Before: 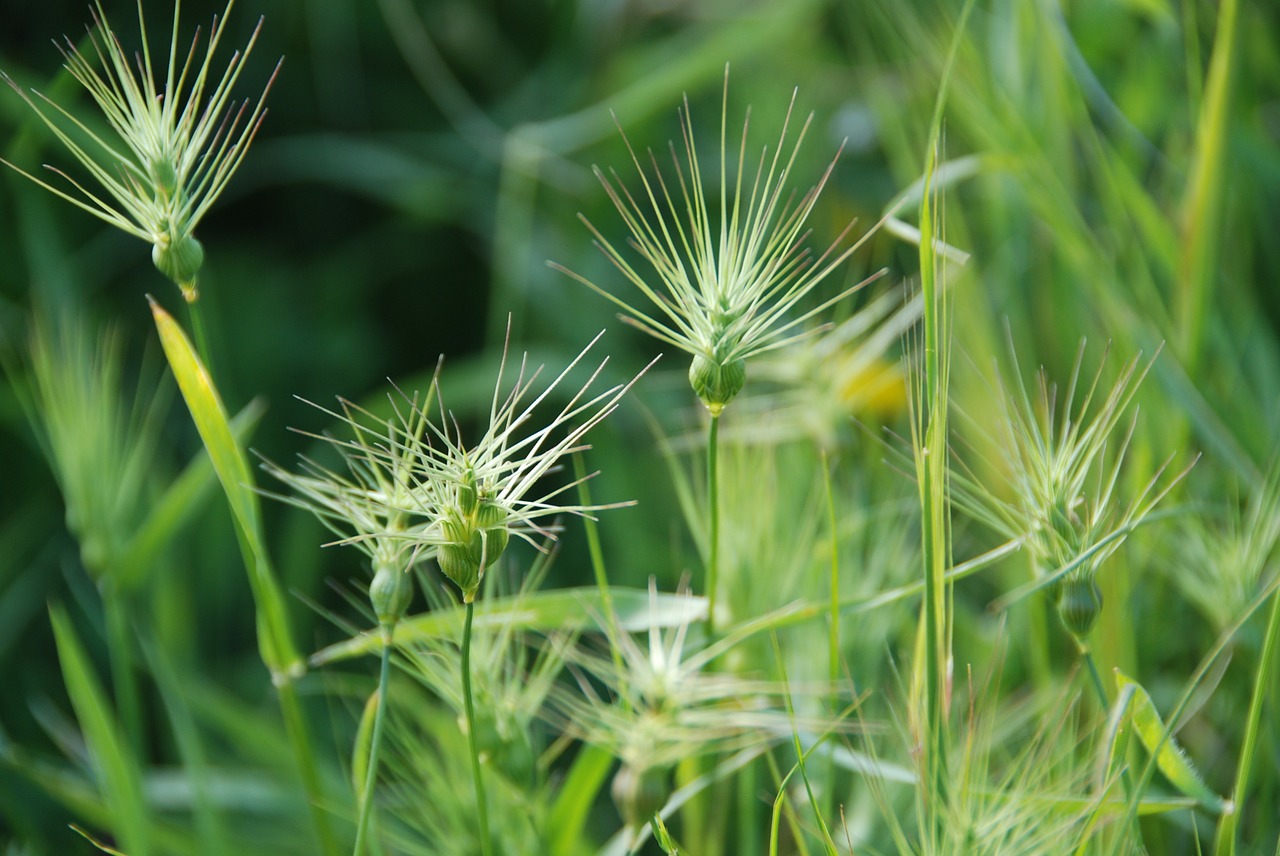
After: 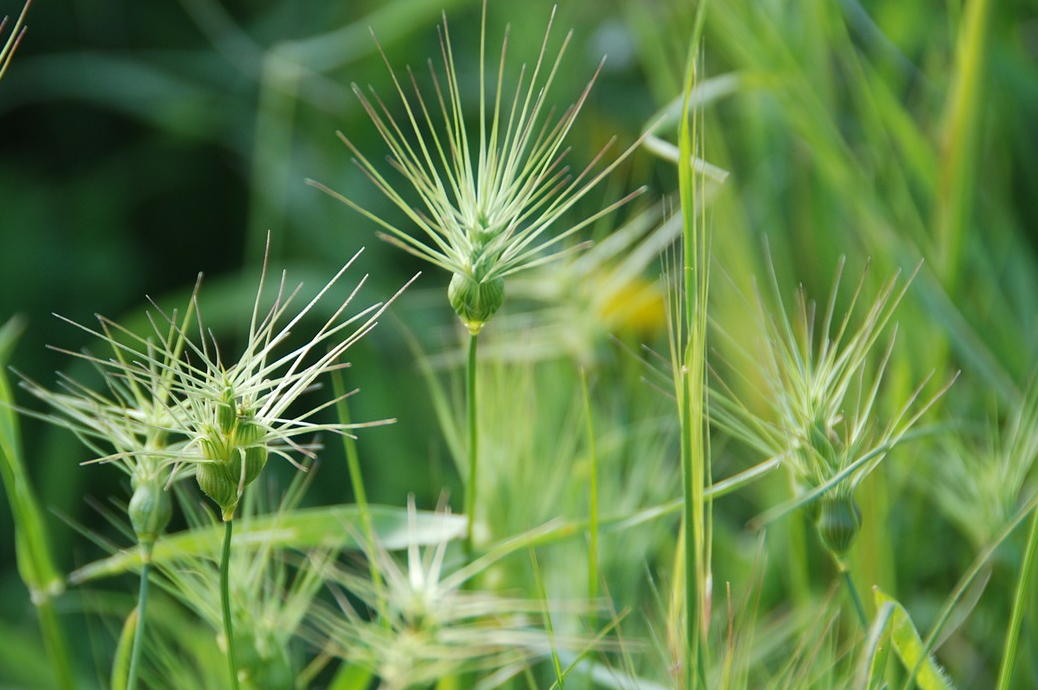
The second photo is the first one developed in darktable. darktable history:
crop: left 18.869%, top 9.586%, right 0%, bottom 9.699%
